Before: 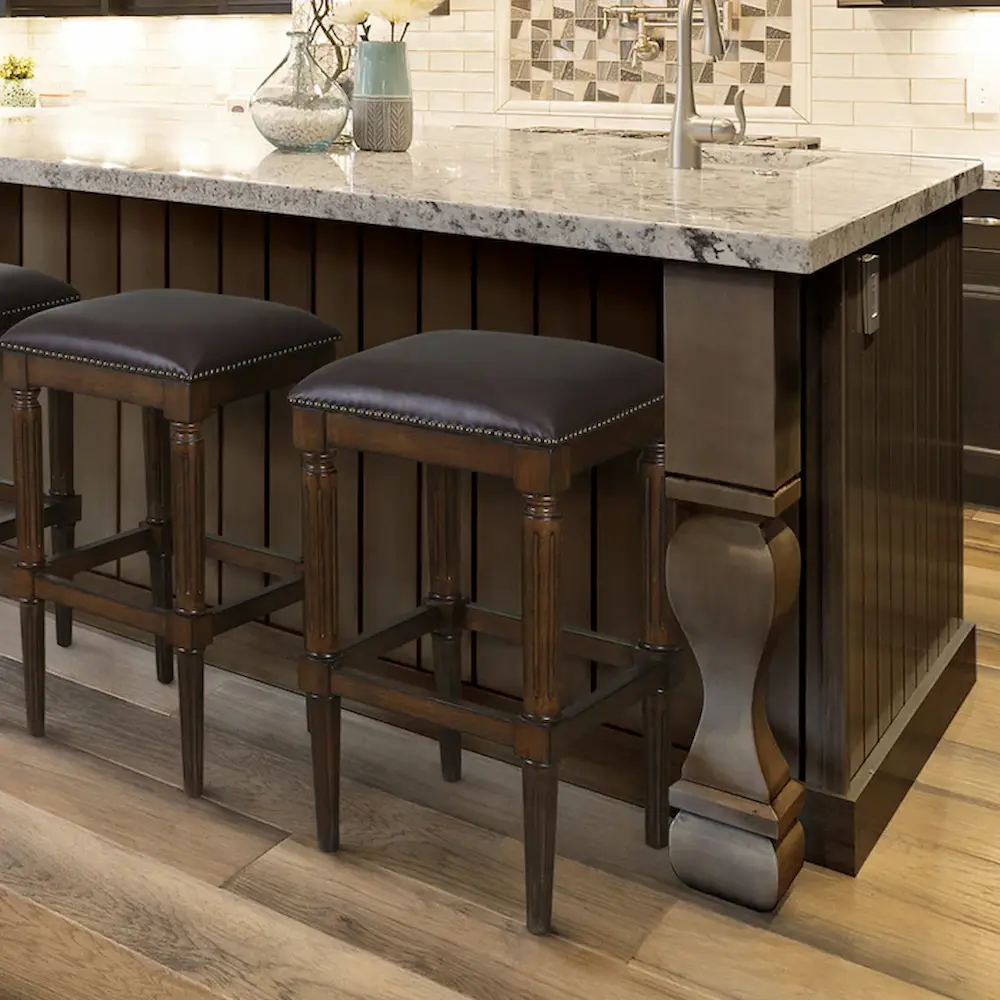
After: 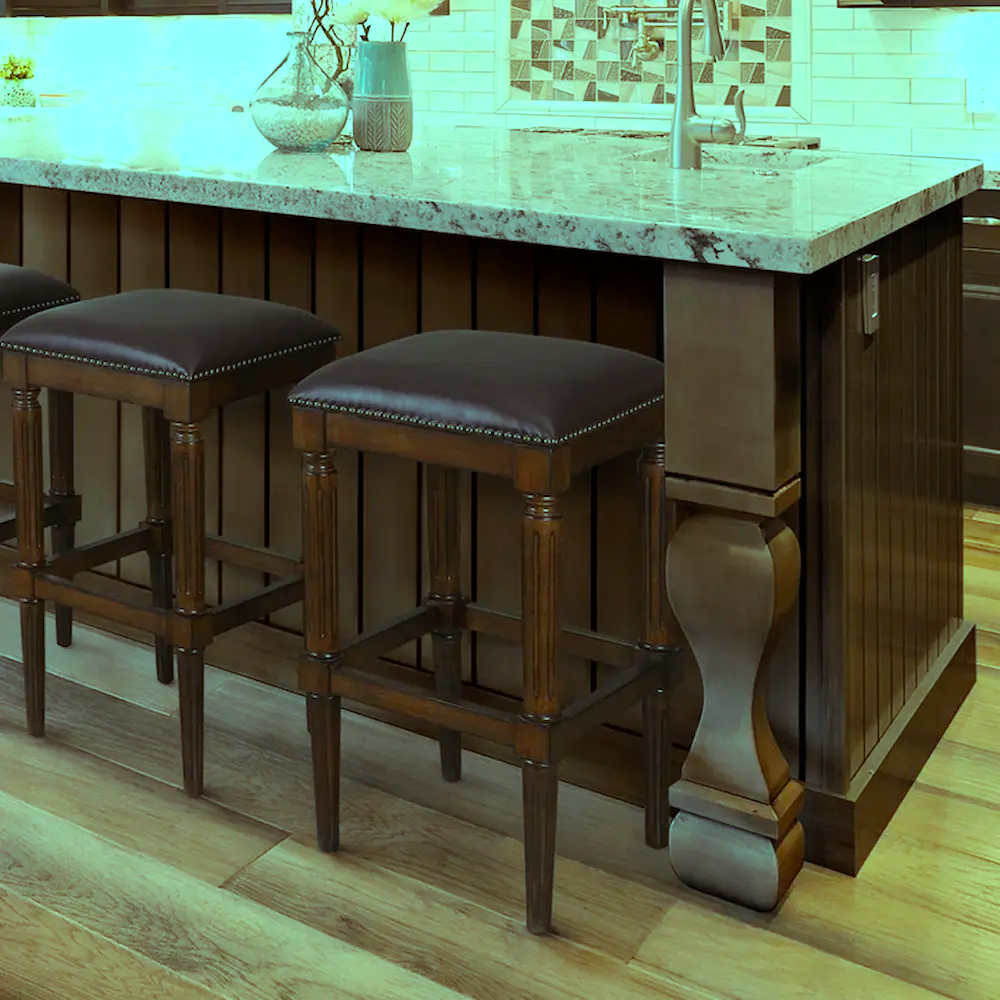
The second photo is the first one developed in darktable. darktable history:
color balance rgb: highlights gain › chroma 7.519%, highlights gain › hue 186.99°, perceptual saturation grading › global saturation 19.838%, global vibrance 11.316%, contrast 4.946%
